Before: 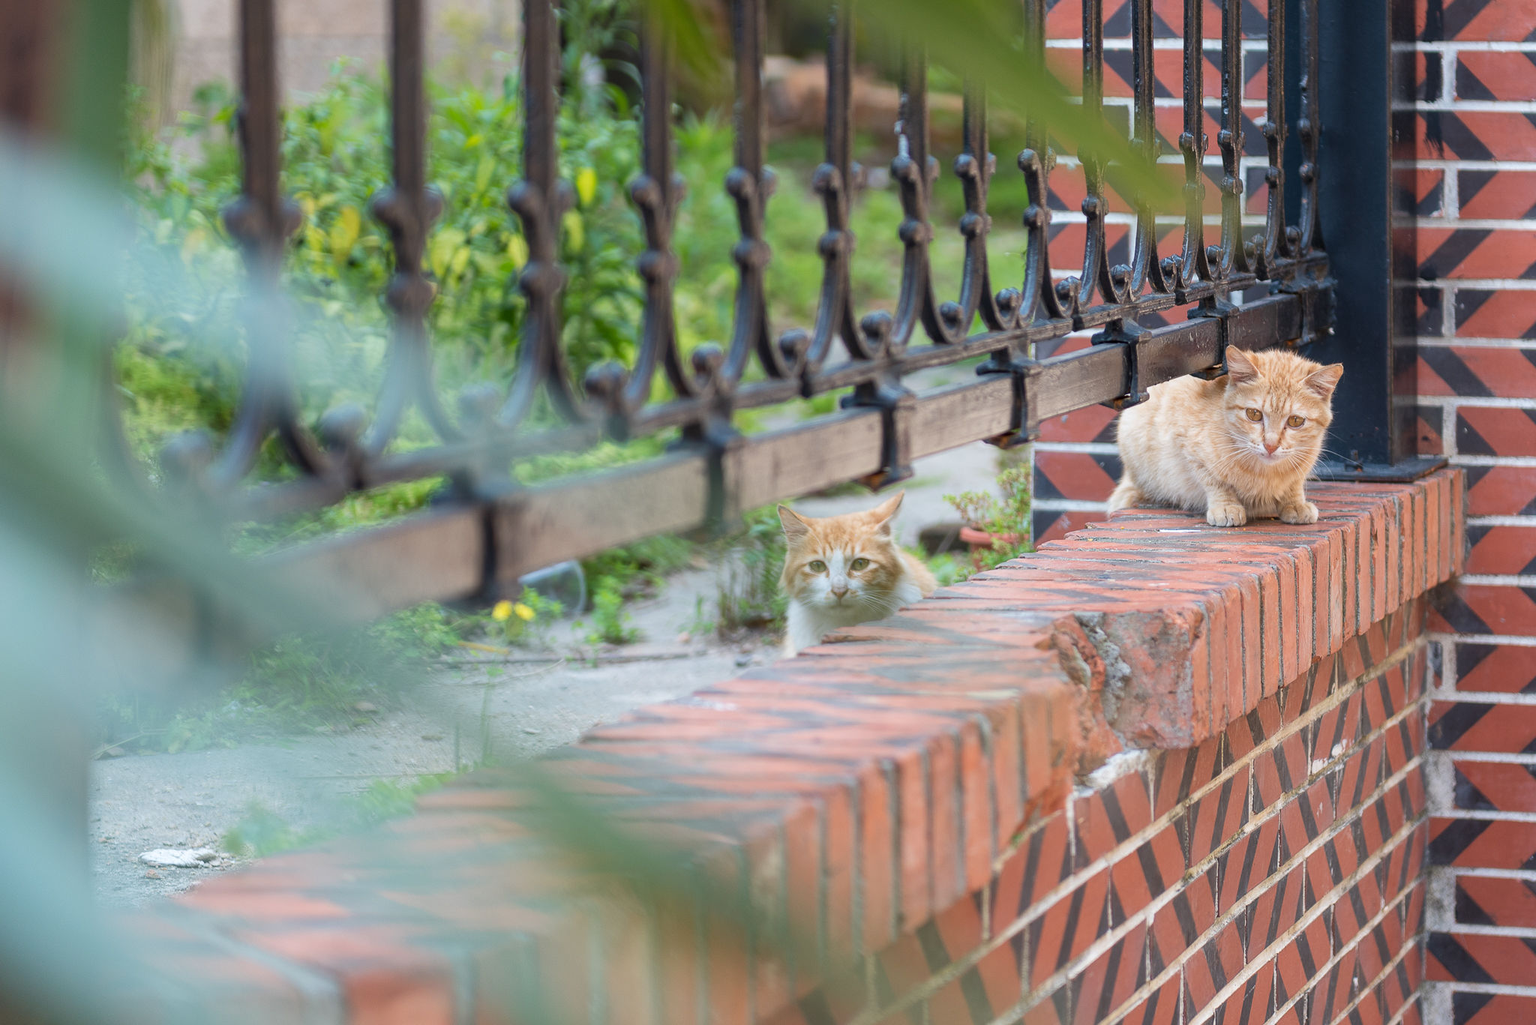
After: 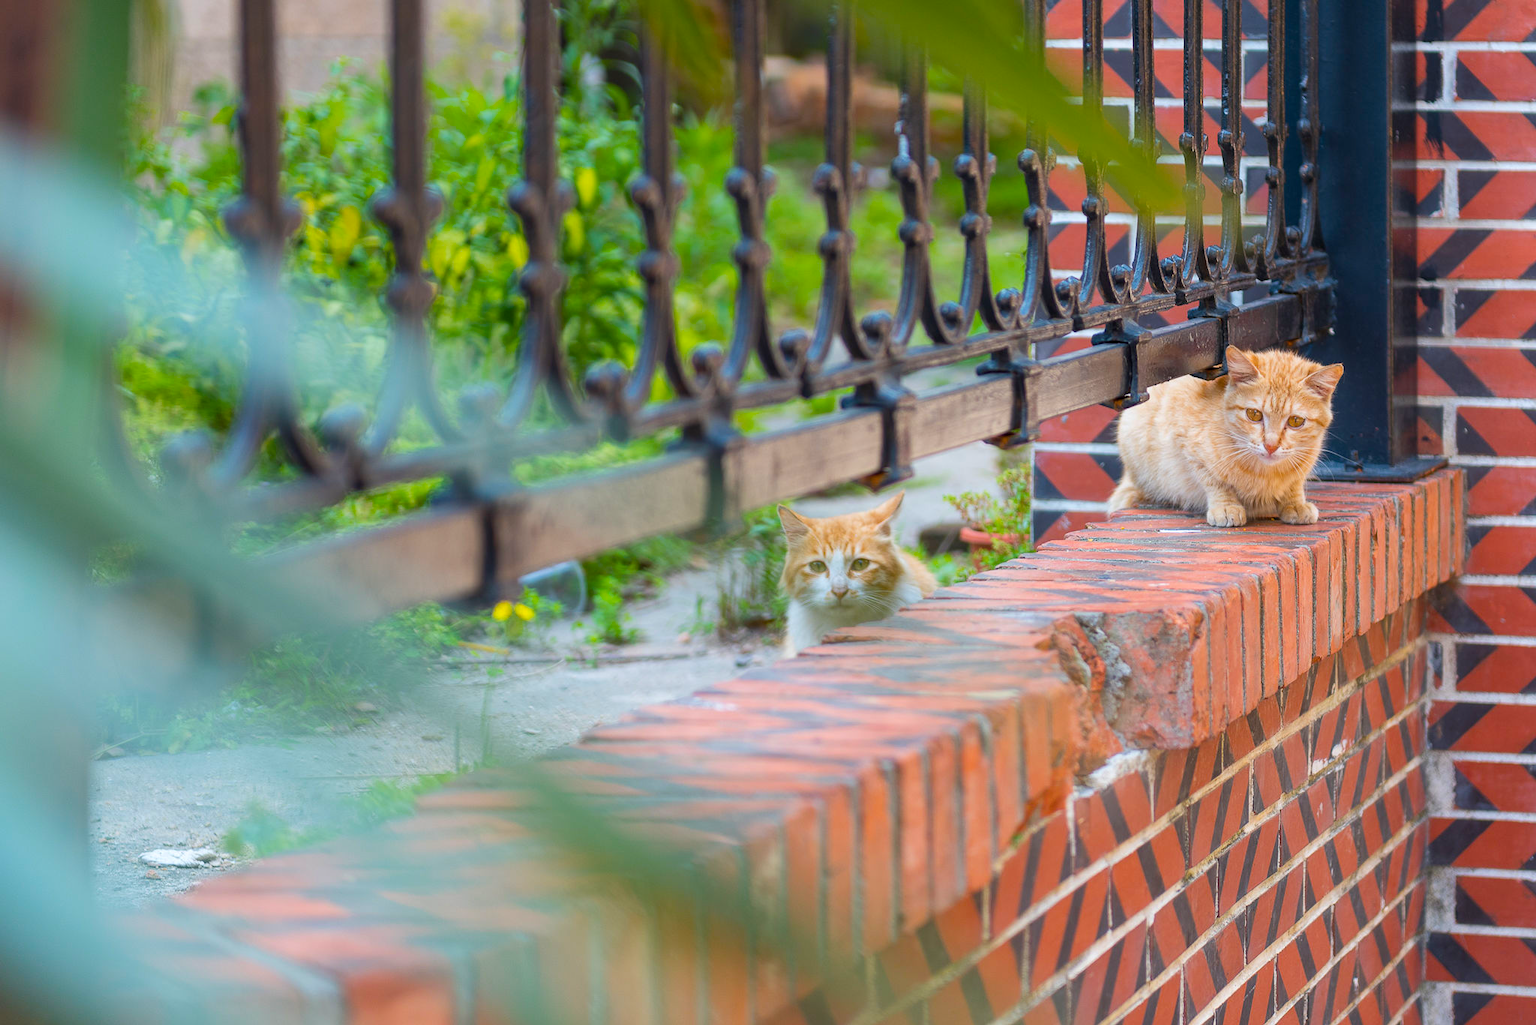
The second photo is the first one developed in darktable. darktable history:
color balance rgb: linear chroma grading › global chroma 15%, perceptual saturation grading › global saturation 30%
exposure: compensate highlight preservation false
